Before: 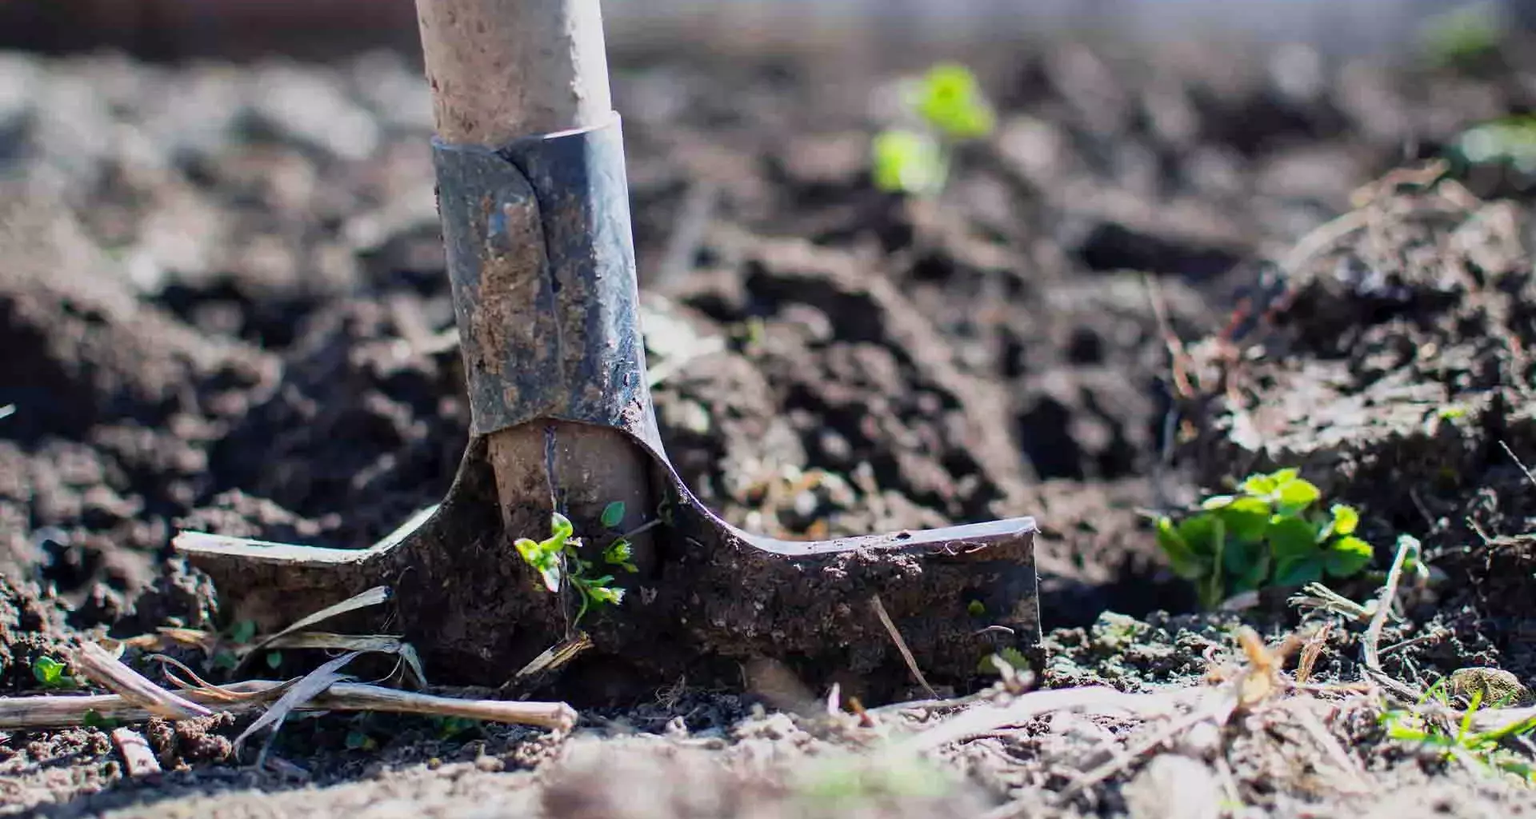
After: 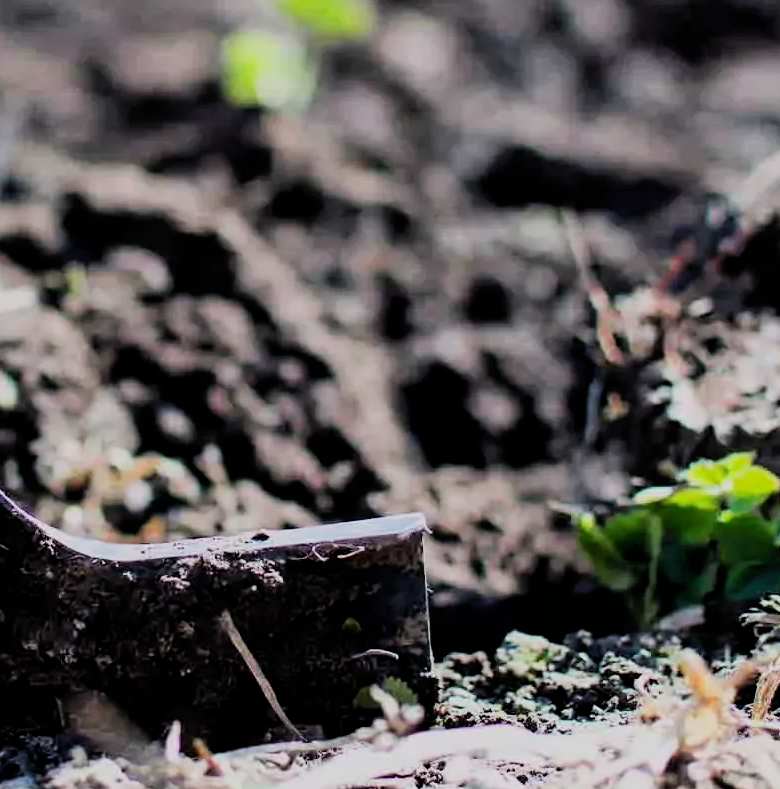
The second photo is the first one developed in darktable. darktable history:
crop: left 45.279%, top 12.992%, right 14.044%, bottom 9.882%
filmic rgb: black relative exposure -5.14 EV, white relative exposure 3.99 EV, hardness 2.91, contrast 1.297
